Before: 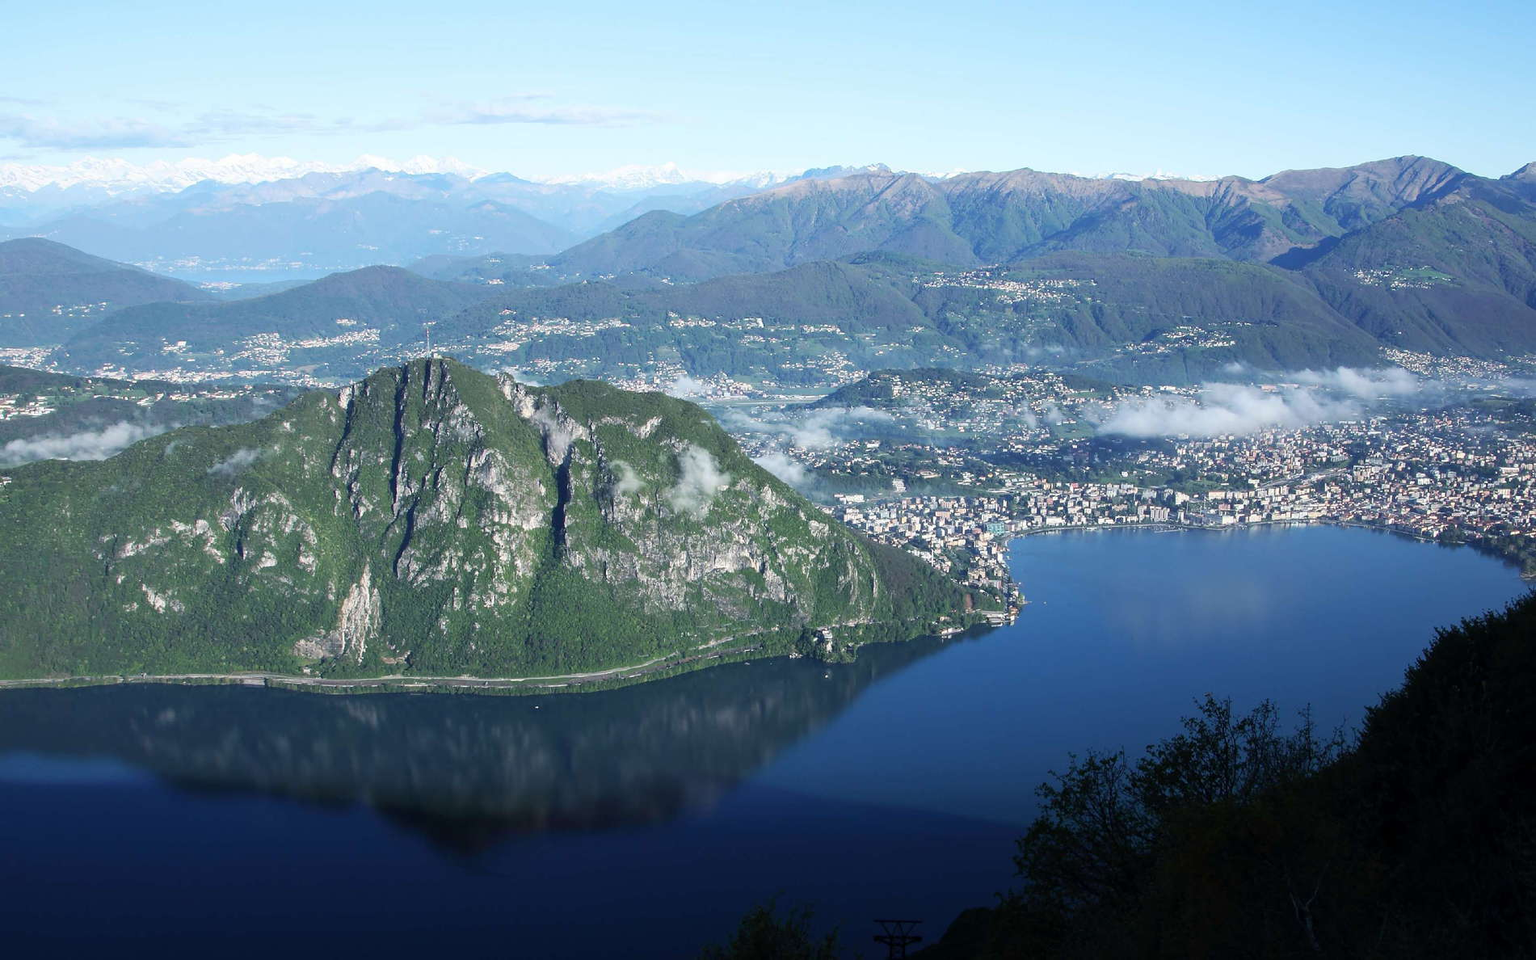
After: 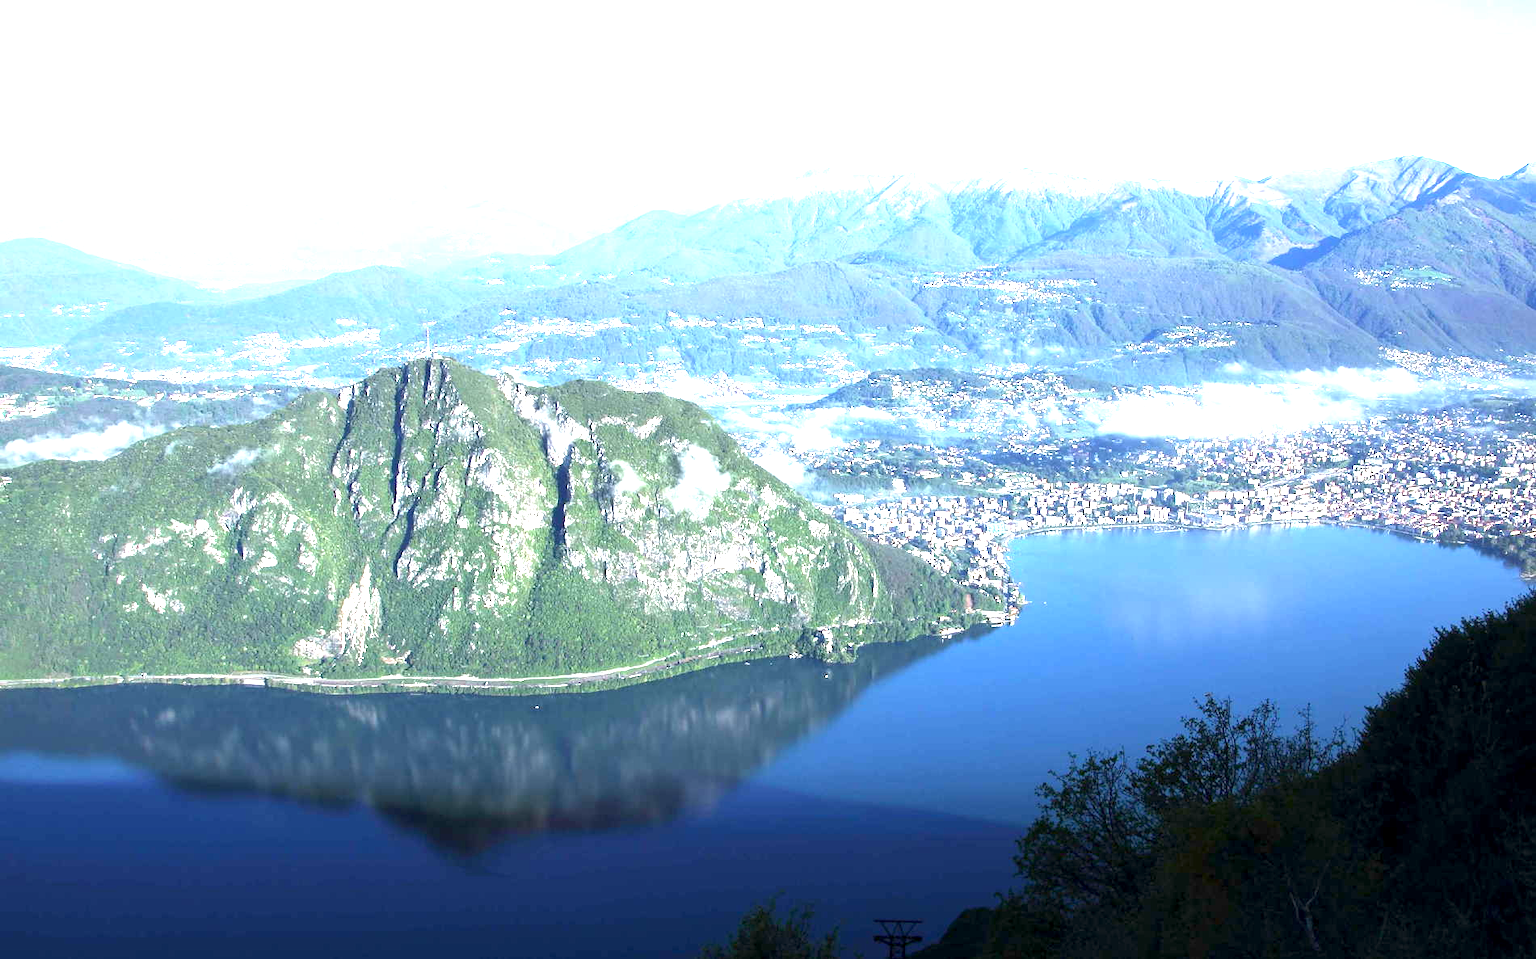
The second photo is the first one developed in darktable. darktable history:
exposure: black level correction 0.001, exposure 1.723 EV, compensate highlight preservation false
